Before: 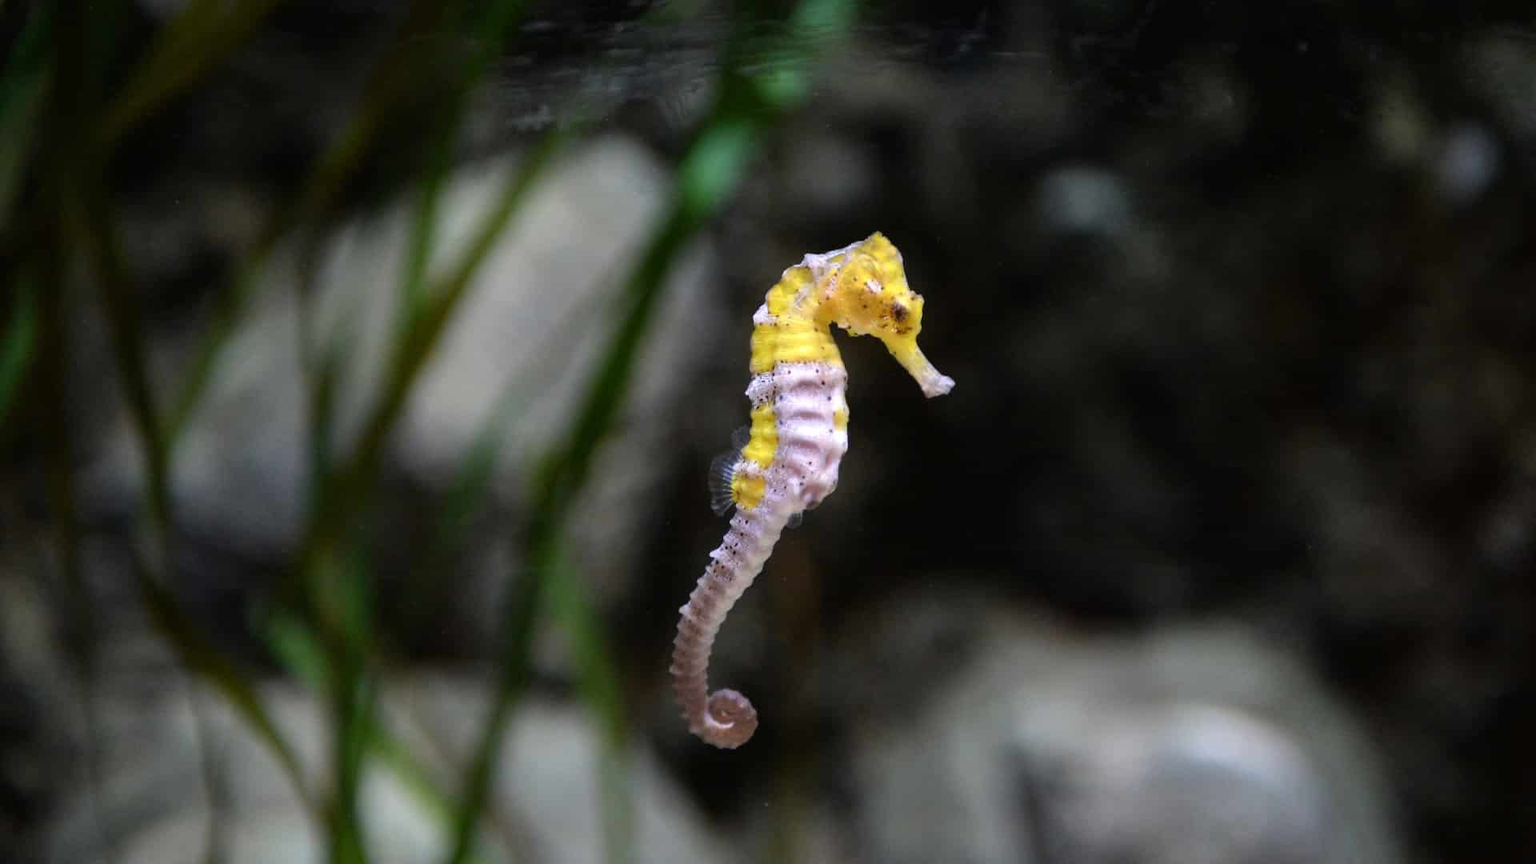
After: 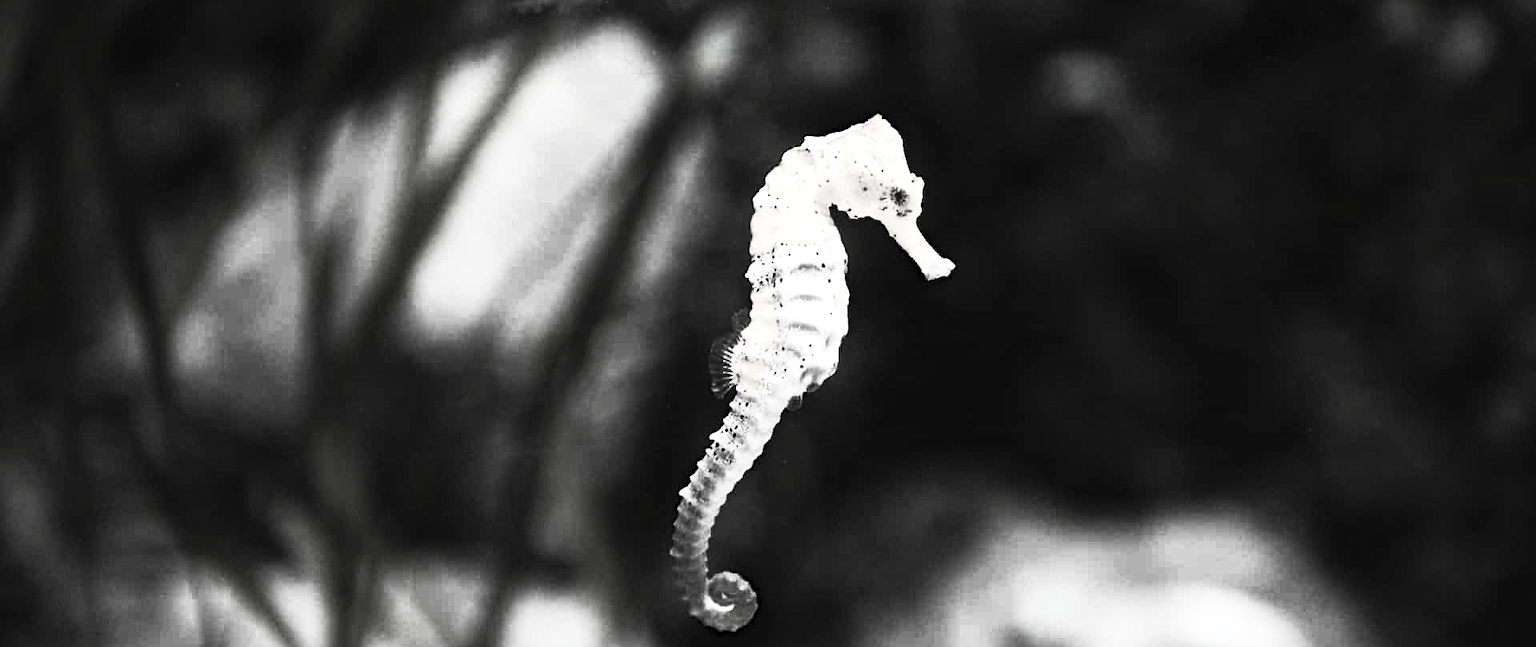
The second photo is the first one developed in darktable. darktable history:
contrast brightness saturation: contrast 0.52, brightness 0.488, saturation -0.981
tone equalizer: -8 EV -0.437 EV, -7 EV -0.38 EV, -6 EV -0.365 EV, -5 EV -0.239 EV, -3 EV 0.253 EV, -2 EV 0.332 EV, -1 EV 0.363 EV, +0 EV 0.408 EV, mask exposure compensation -0.507 EV
haze removal: adaptive false
color zones: curves: ch0 [(0.826, 0.353)]; ch1 [(0.242, 0.647) (0.889, 0.342)]; ch2 [(0.246, 0.089) (0.969, 0.068)]
crop: top 13.701%, bottom 11.319%
exposure: exposure 0.123 EV, compensate highlight preservation false
color balance rgb: perceptual saturation grading › global saturation 9.695%, perceptual brilliance grading › global brilliance 14.454%, perceptual brilliance grading › shadows -34.258%, global vibrance 19.315%
sharpen: on, module defaults
